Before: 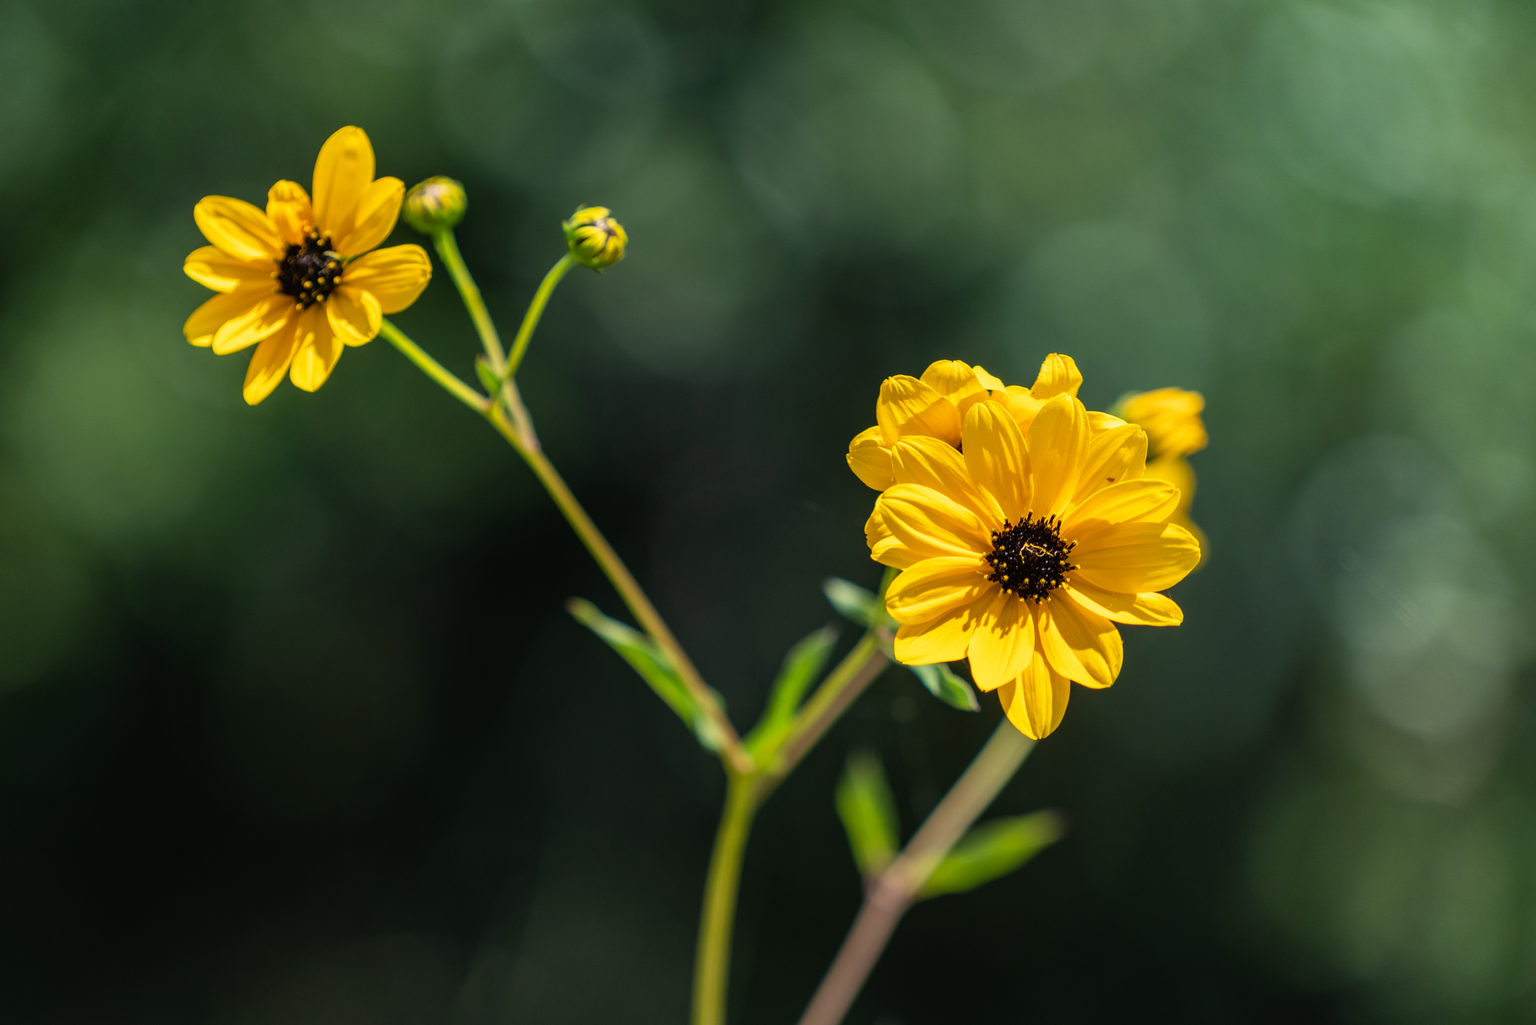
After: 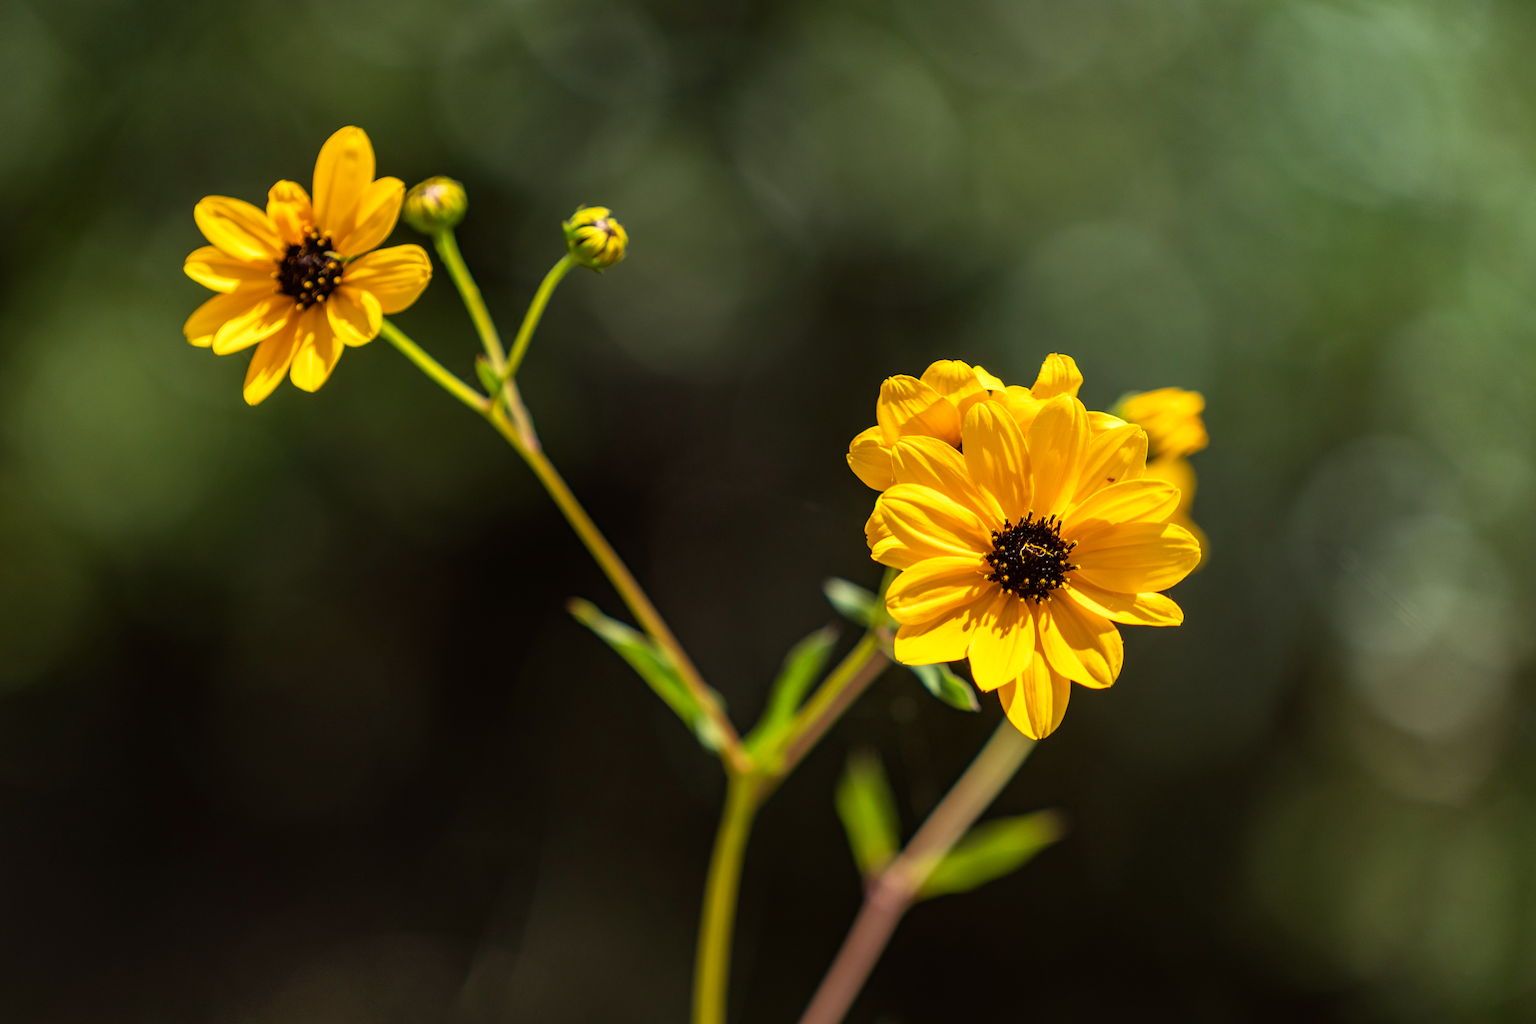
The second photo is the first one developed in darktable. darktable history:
exposure: exposure 0.128 EV, compensate highlight preservation false
haze removal: strength 0.12, distance 0.25, compatibility mode true, adaptive false
rgb levels: mode RGB, independent channels, levels [[0, 0.5, 1], [0, 0.521, 1], [0, 0.536, 1]]
shadows and highlights: radius 334.93, shadows 63.48, highlights 6.06, compress 87.7%, highlights color adjustment 39.73%, soften with gaussian
